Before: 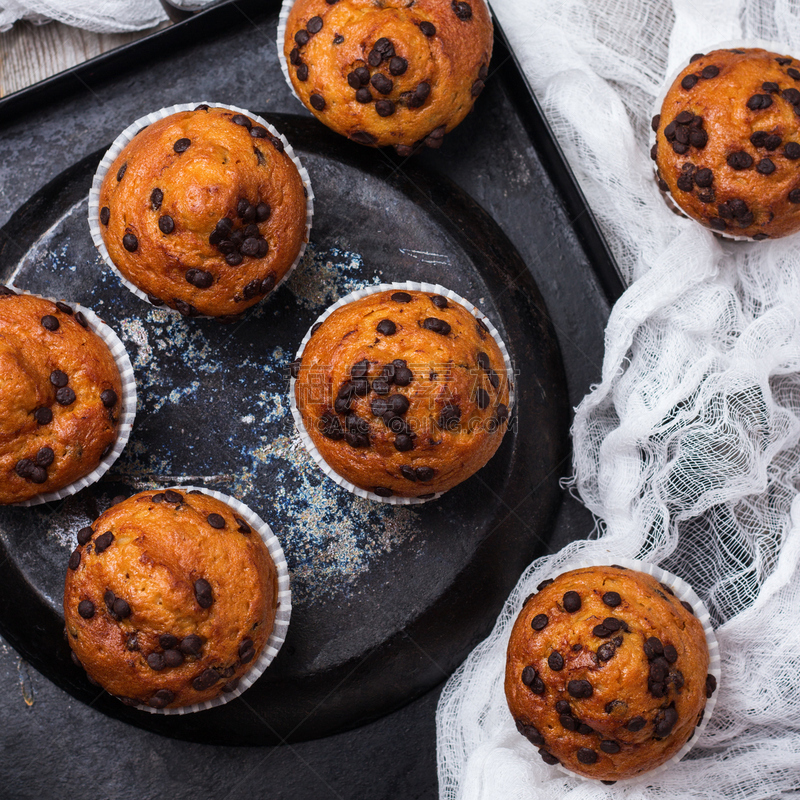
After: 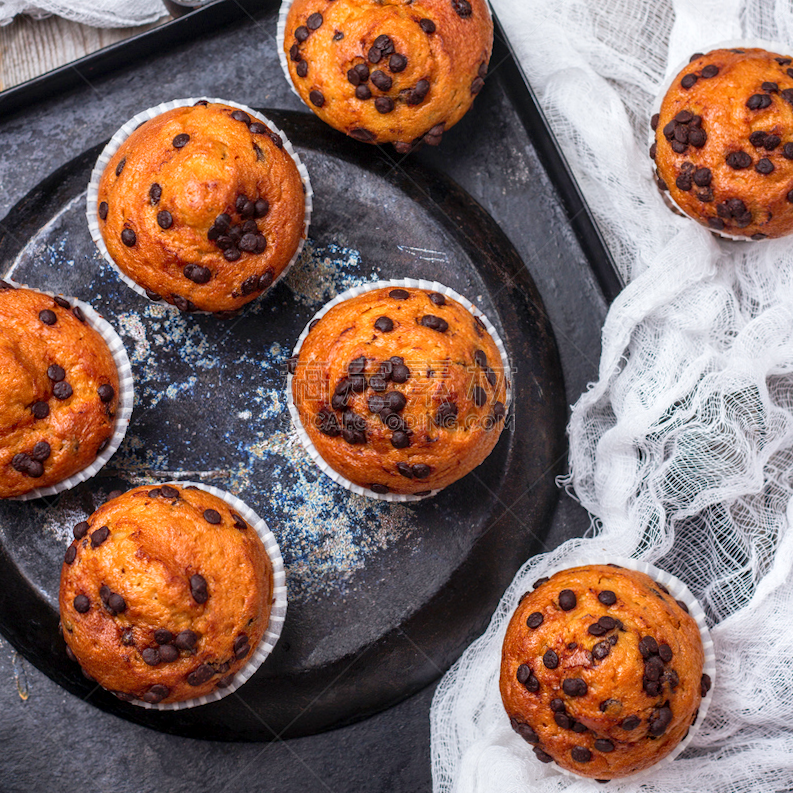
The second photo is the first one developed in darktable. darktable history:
local contrast: on, module defaults
crop and rotate: angle -0.448°
levels: levels [0, 0.445, 1]
